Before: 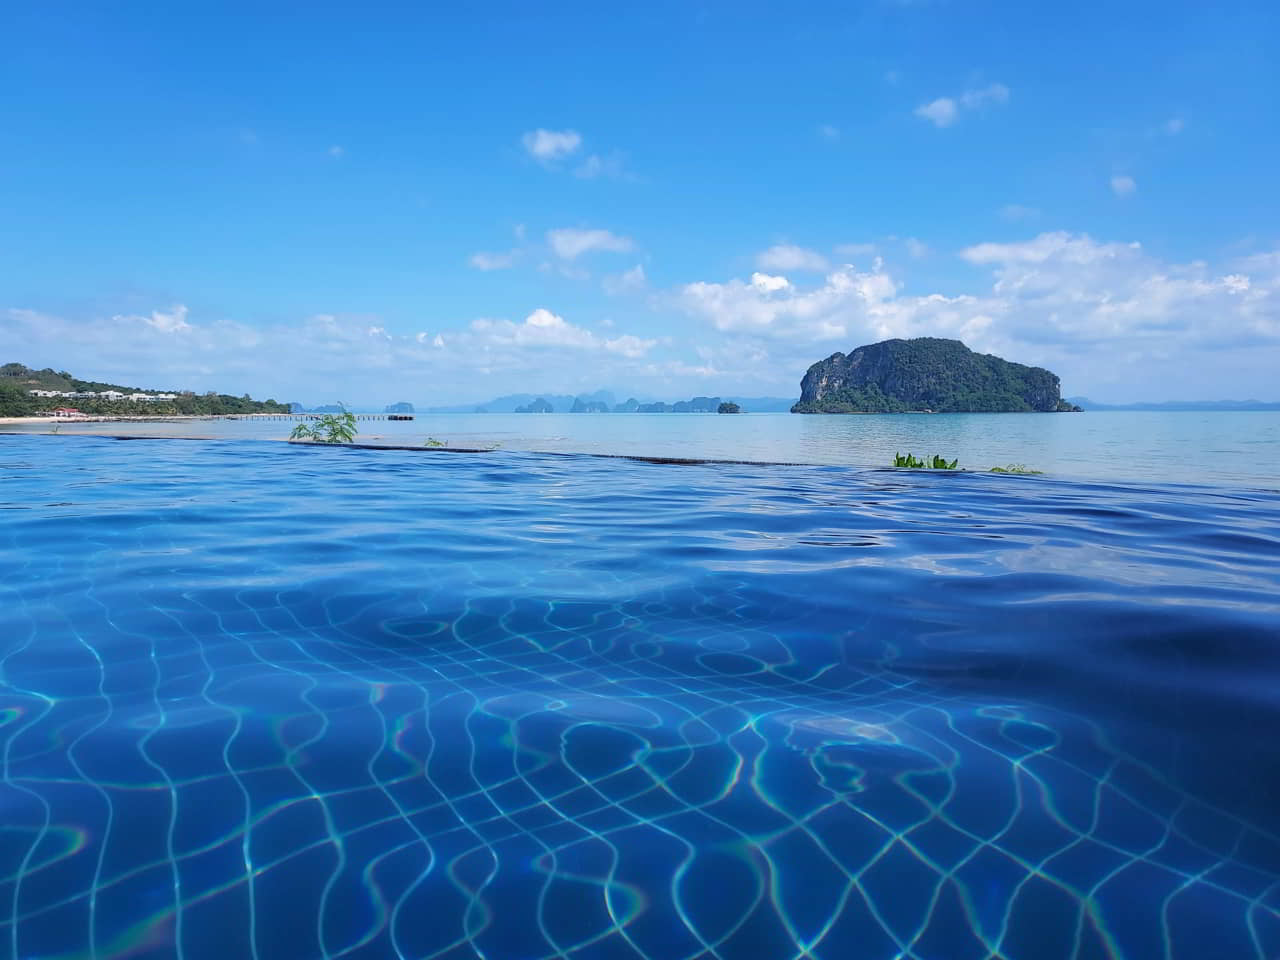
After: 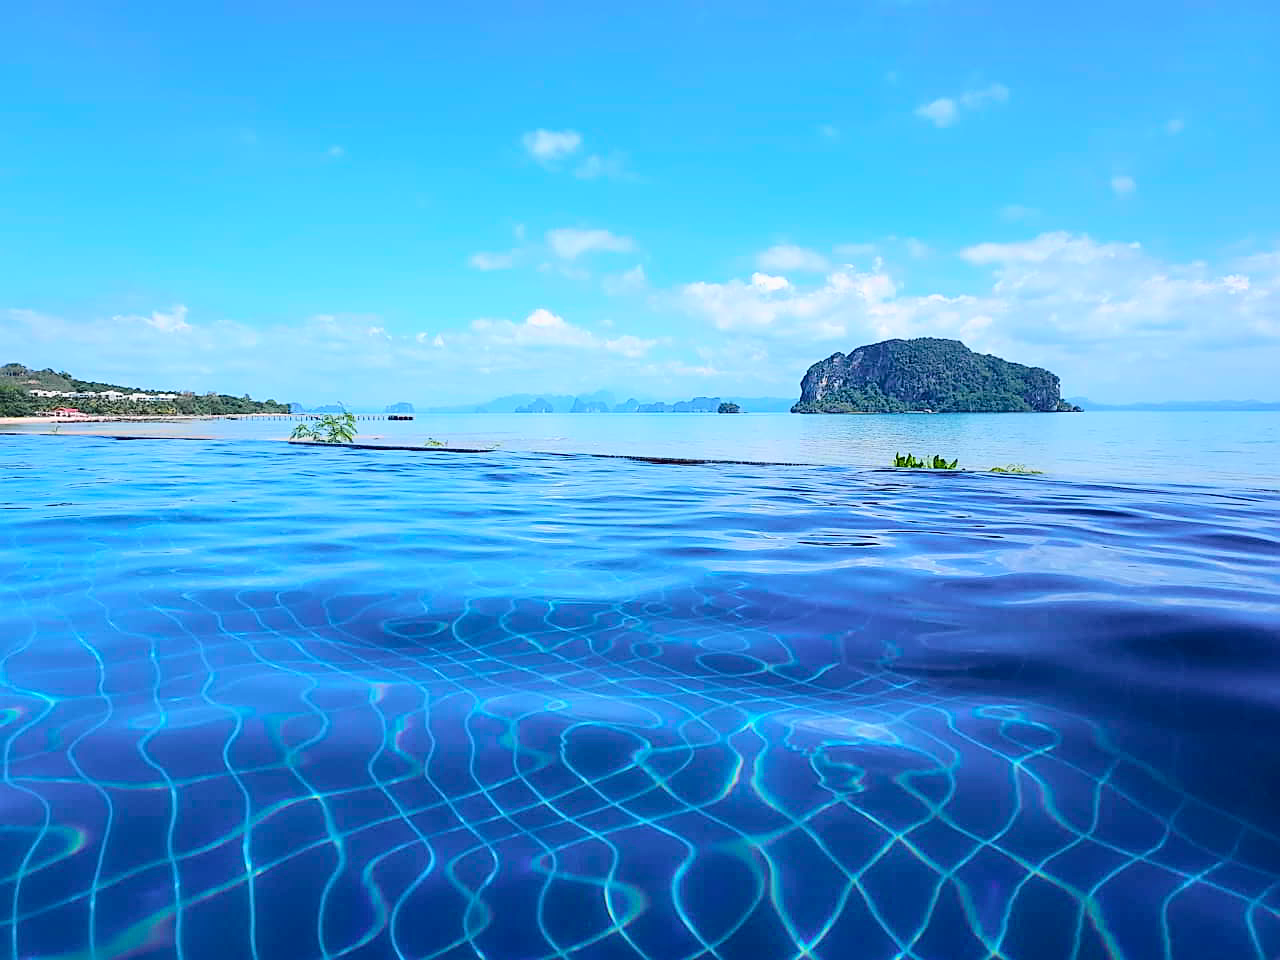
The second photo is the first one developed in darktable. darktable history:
tone curve: curves: ch0 [(0, 0.014) (0.12, 0.096) (0.386, 0.49) (0.54, 0.684) (0.751, 0.855) (0.89, 0.943) (0.998, 0.989)]; ch1 [(0, 0) (0.133, 0.099) (0.437, 0.41) (0.5, 0.5) (0.517, 0.536) (0.548, 0.575) (0.582, 0.639) (0.627, 0.692) (0.836, 0.868) (1, 1)]; ch2 [(0, 0) (0.374, 0.341) (0.456, 0.443) (0.478, 0.49) (0.501, 0.5) (0.528, 0.538) (0.55, 0.6) (0.572, 0.633) (0.702, 0.775) (1, 1)], color space Lab, independent channels, preserve colors none
sharpen: on, module defaults
